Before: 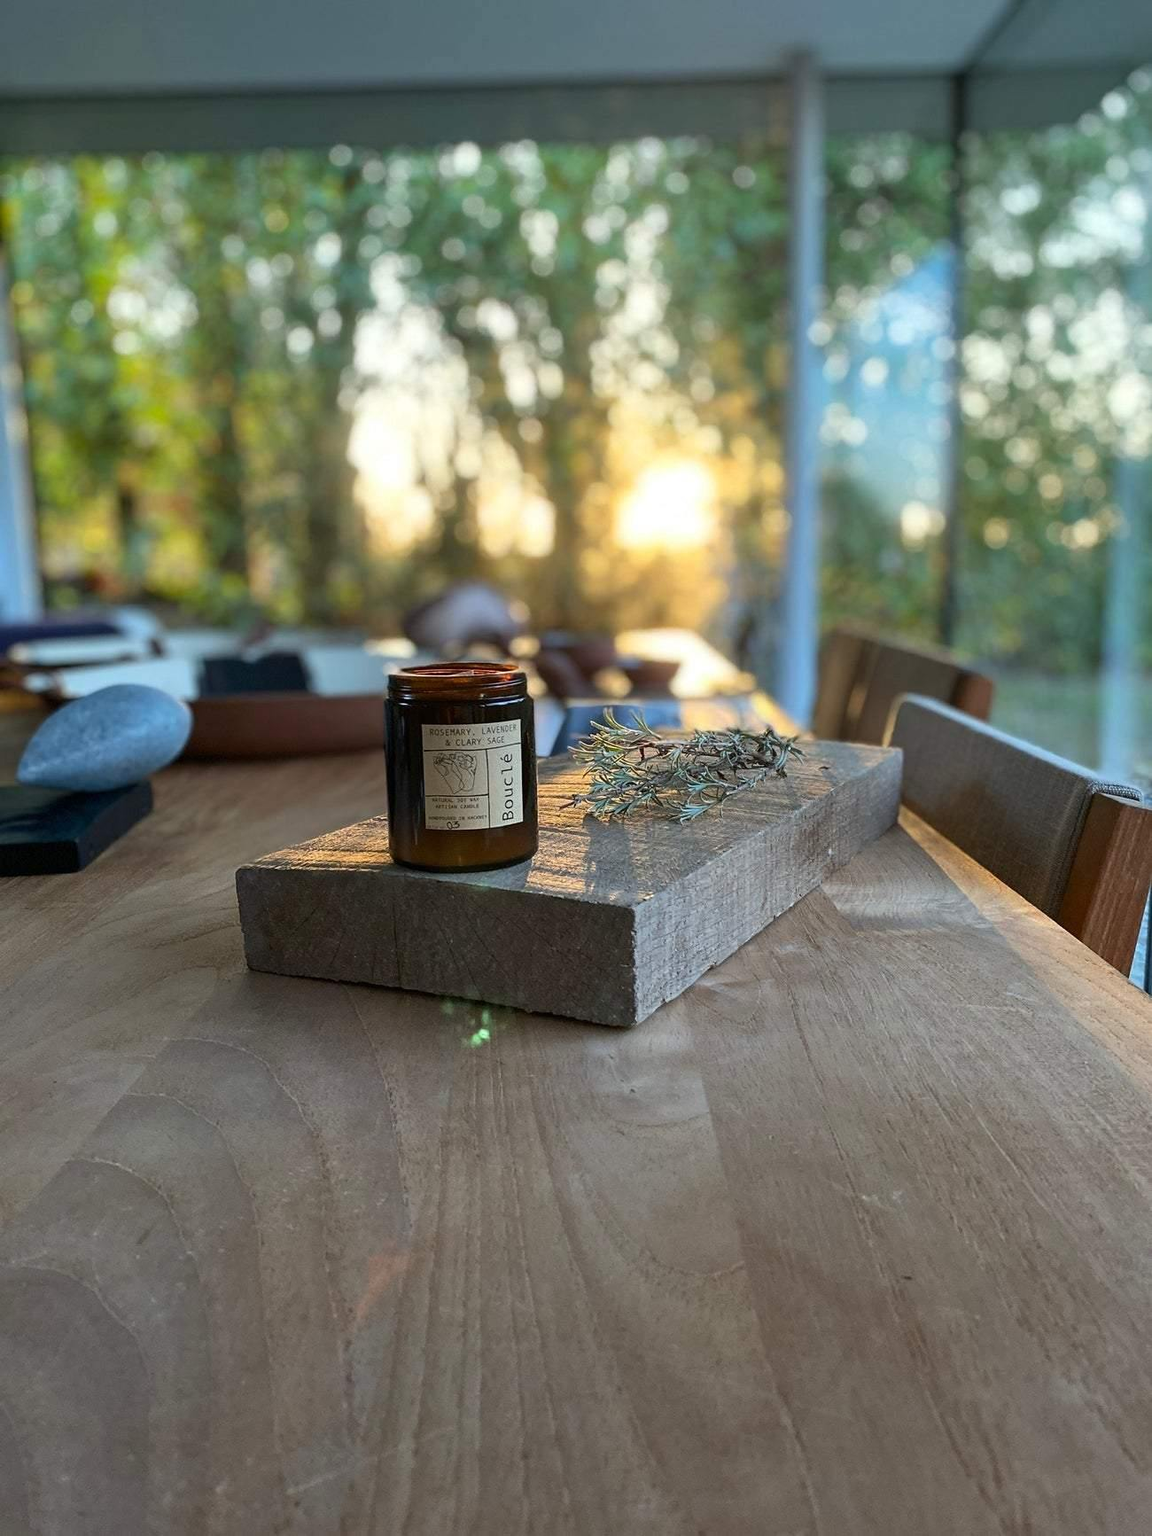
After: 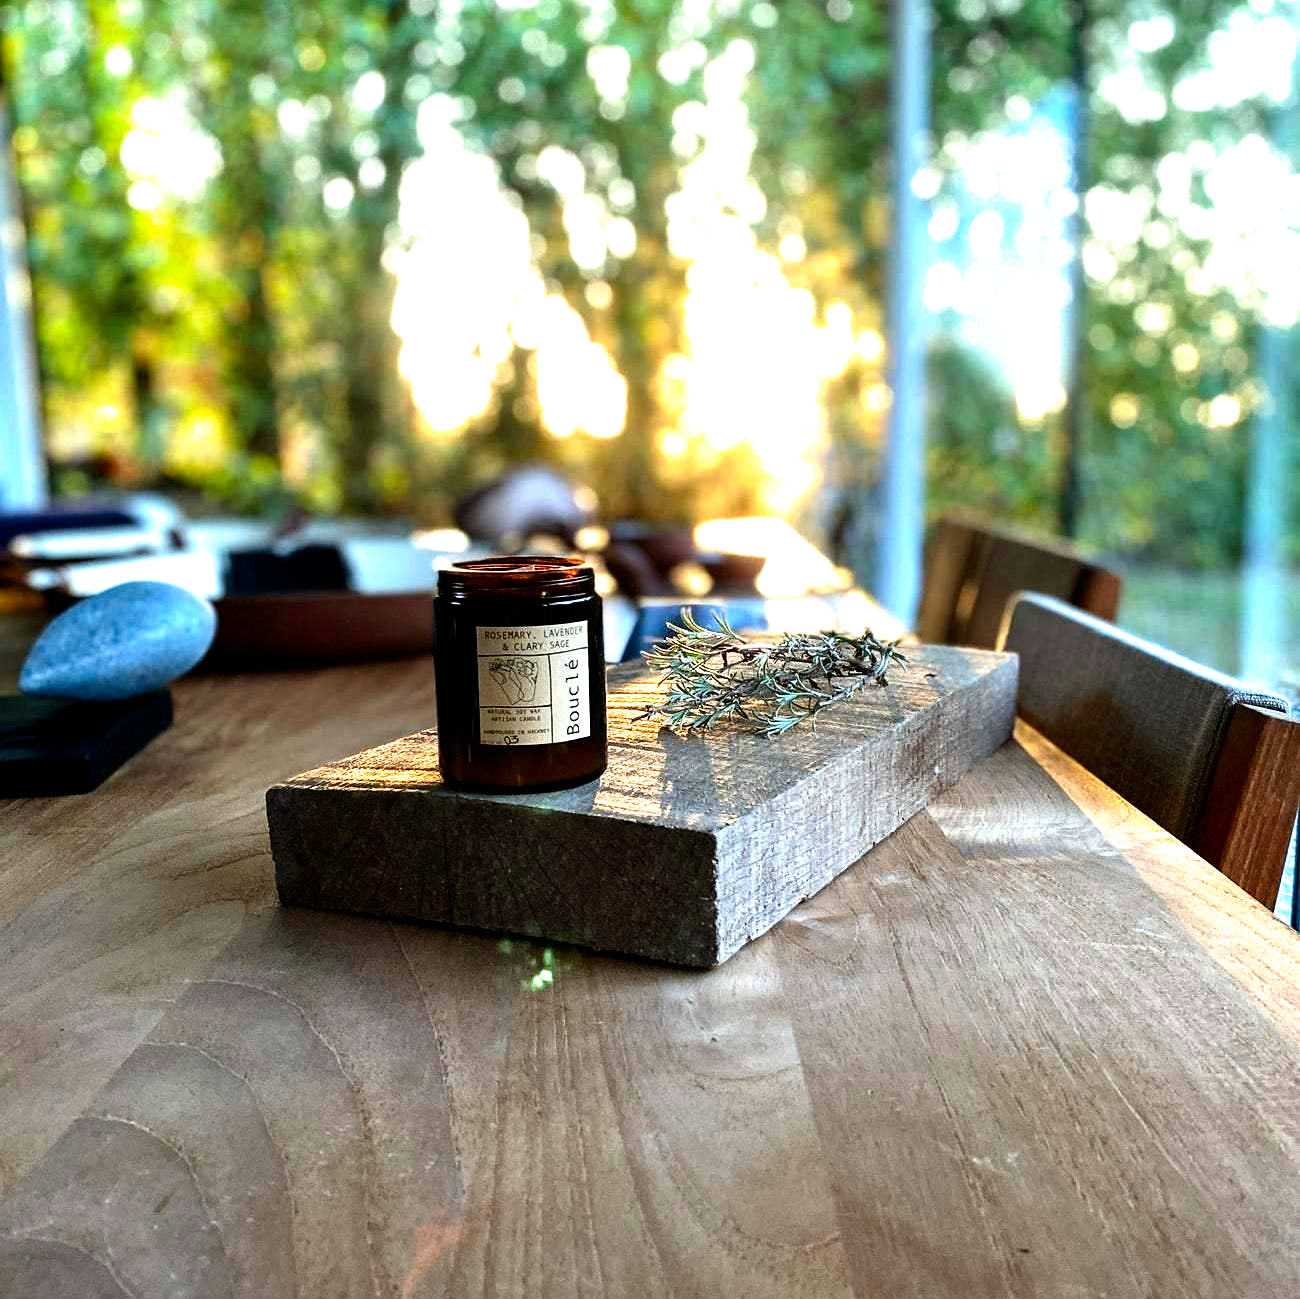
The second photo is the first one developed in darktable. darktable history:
exposure: black level correction 0, exposure 0.5 EV, compensate exposure bias true, compensate highlight preservation false
crop: top 11.038%, bottom 13.962%
filmic rgb: black relative exposure -8.2 EV, white relative exposure 2.2 EV, threshold 3 EV, hardness 7.11, latitude 85.74%, contrast 1.696, highlights saturation mix -4%, shadows ↔ highlights balance -2.69%, preserve chrominance no, color science v5 (2021), contrast in shadows safe, contrast in highlights safe, enable highlight reconstruction true
